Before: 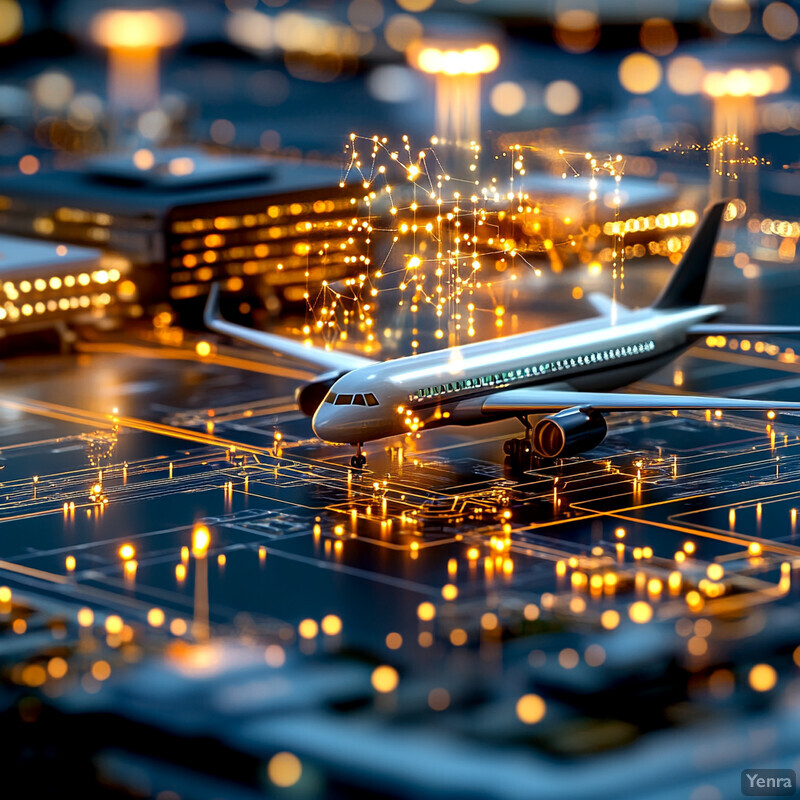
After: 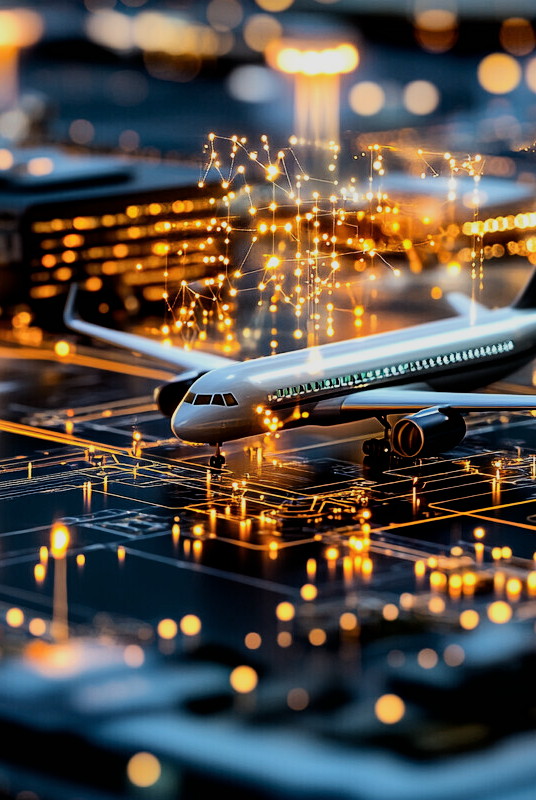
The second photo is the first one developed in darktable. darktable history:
shadows and highlights: shadows 24.56, highlights -79.68, soften with gaussian
crop and rotate: left 17.693%, right 15.206%
filmic rgb: black relative exposure -5.04 EV, white relative exposure 3.96 EV, hardness 2.9, contrast 1.297, contrast in shadows safe
